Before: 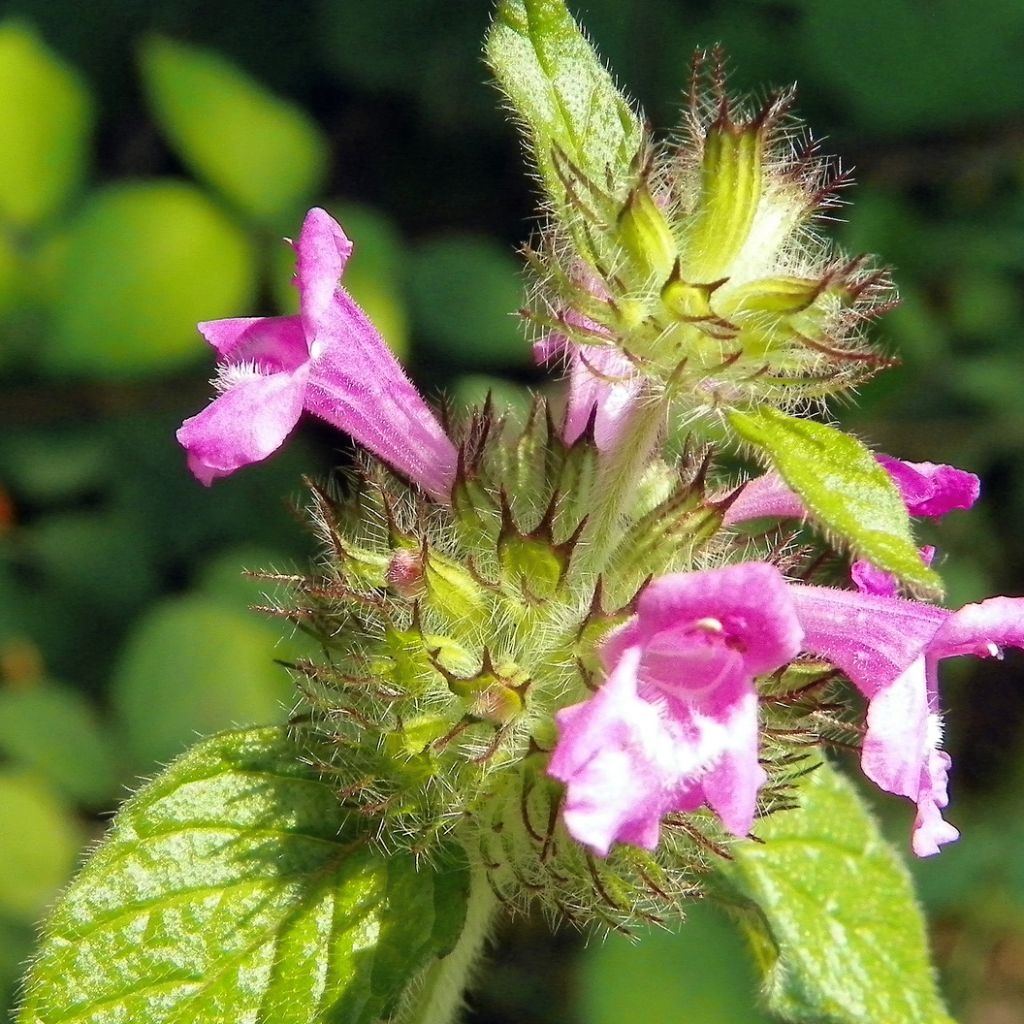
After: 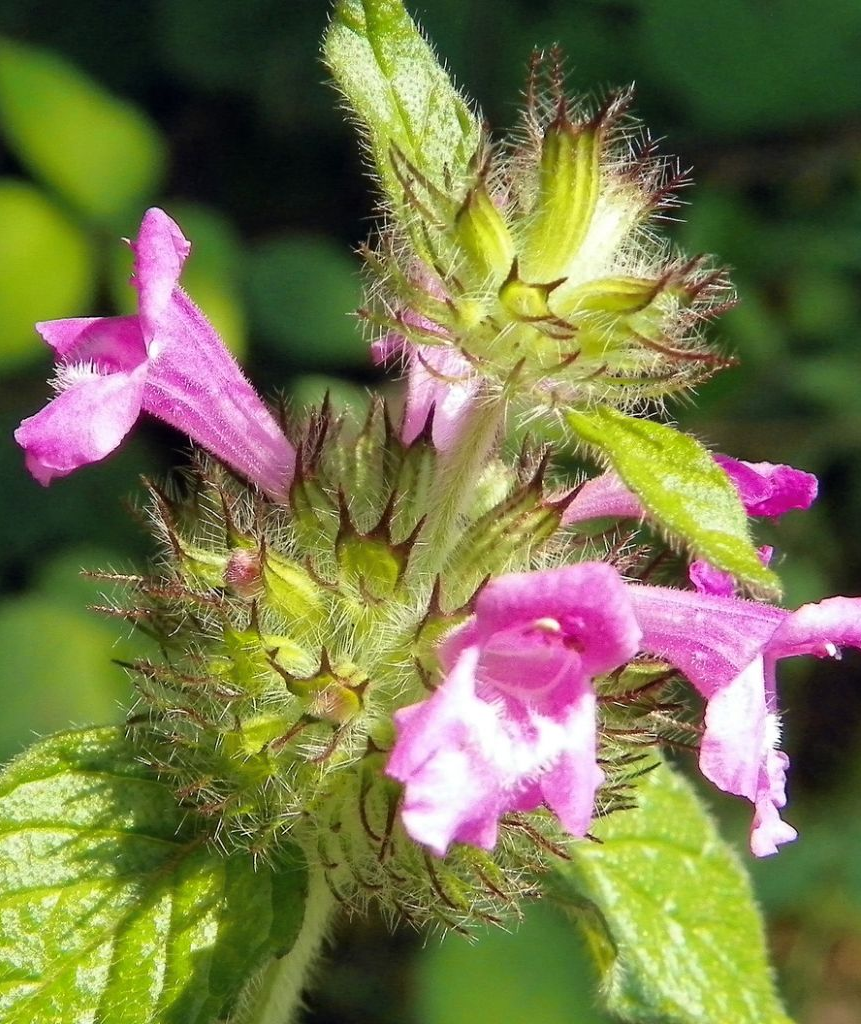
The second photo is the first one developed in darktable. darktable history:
crop: left 15.885%
